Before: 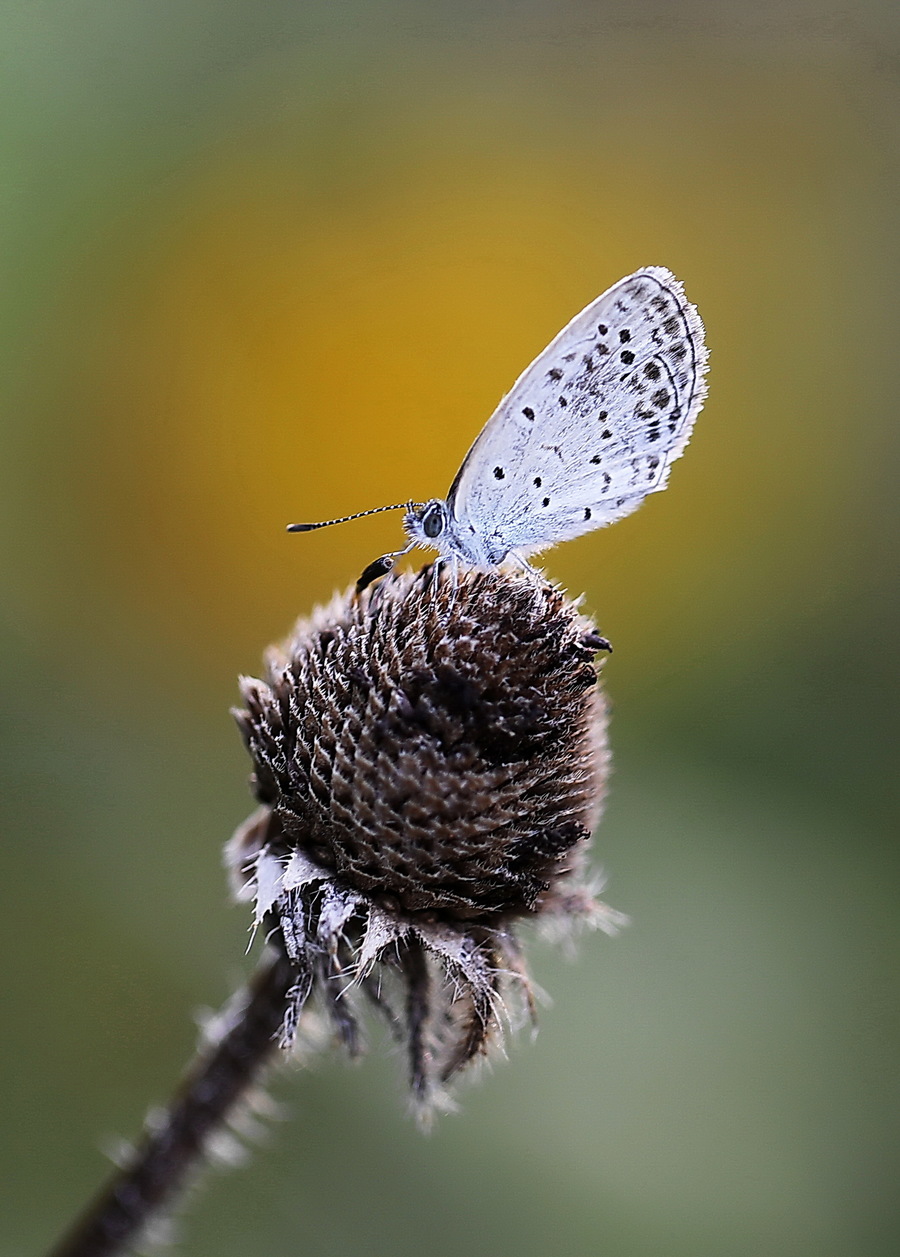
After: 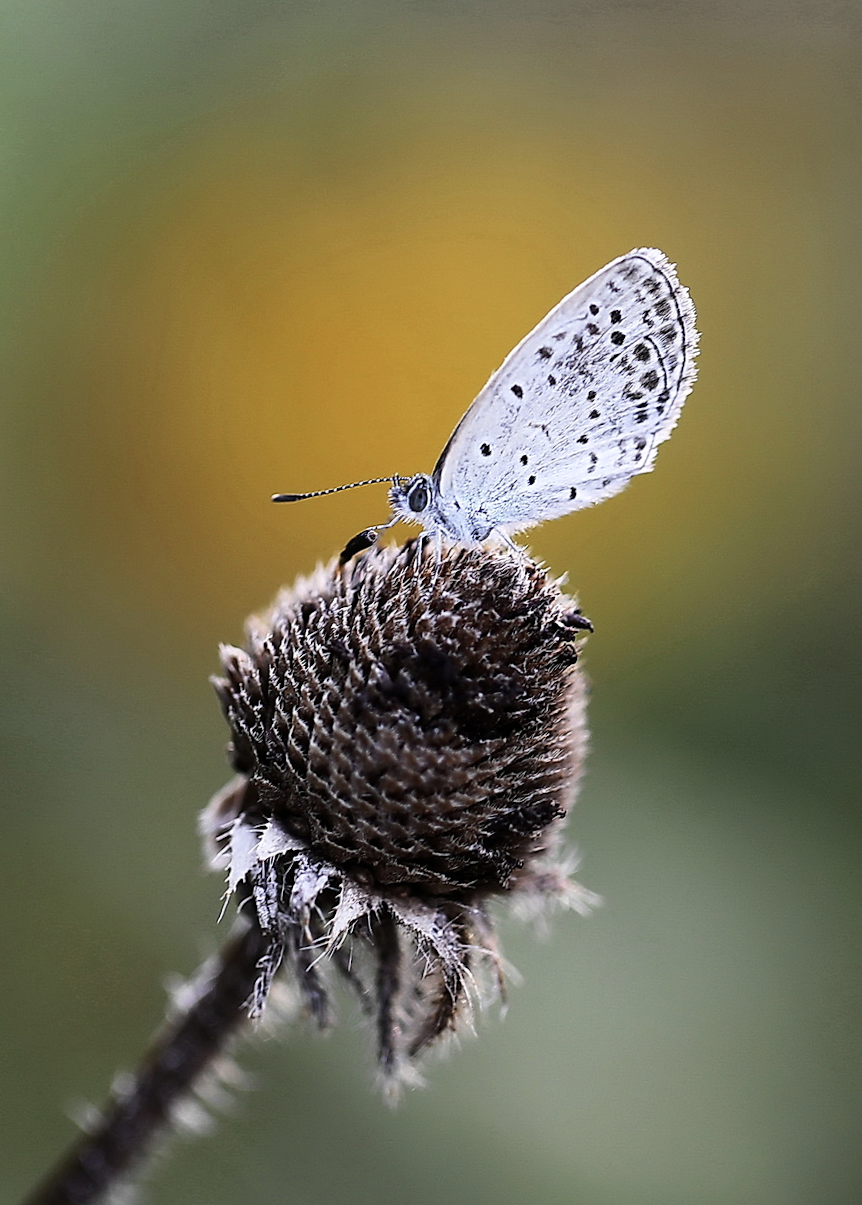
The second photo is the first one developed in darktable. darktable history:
crop and rotate: angle -1.78°
contrast brightness saturation: contrast 0.11, saturation -0.164
levels: levels [0, 0.492, 0.984]
